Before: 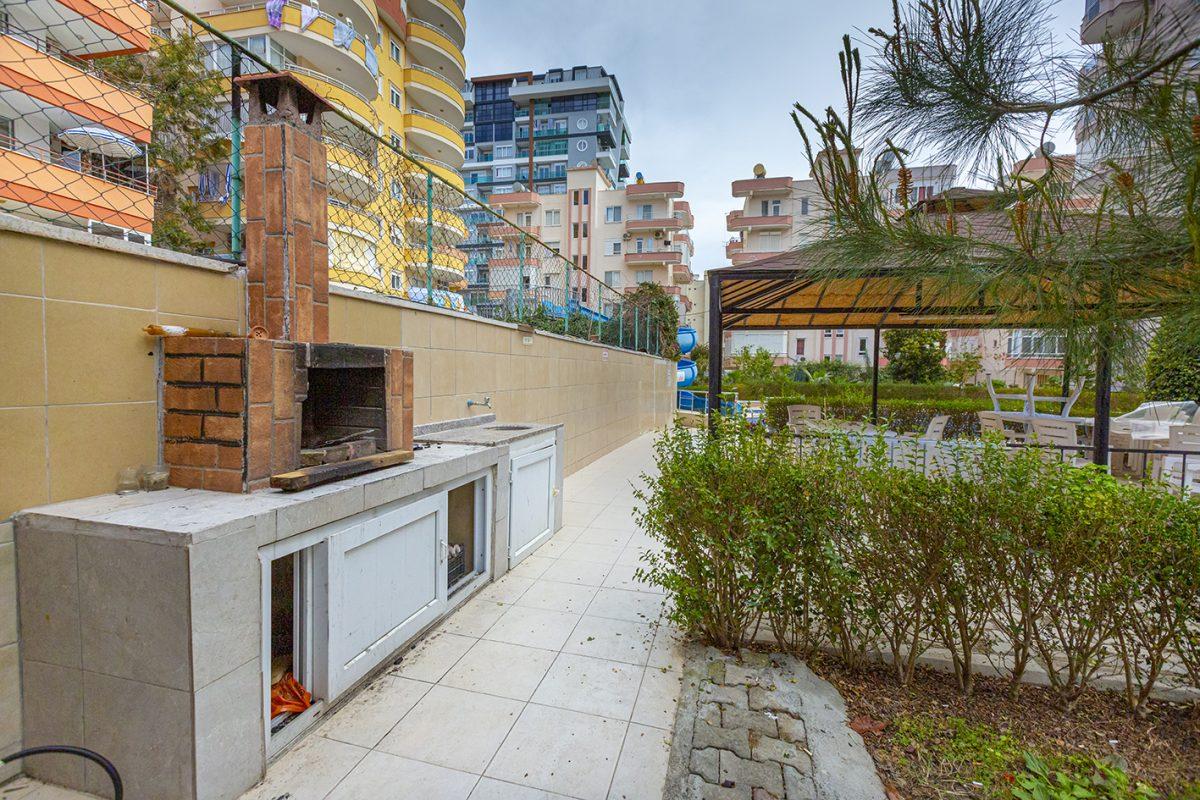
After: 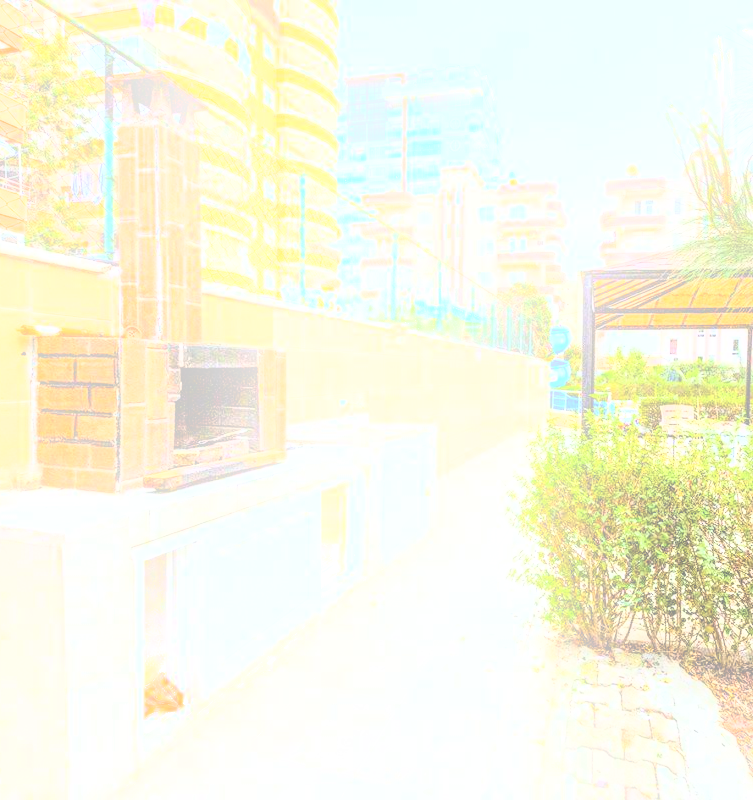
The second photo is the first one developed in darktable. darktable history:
local contrast: detail 130%
exposure: black level correction 0, exposure 1.1 EV, compensate highlight preservation false
rgb curve: curves: ch0 [(0, 0) (0.21, 0.15) (0.24, 0.21) (0.5, 0.75) (0.75, 0.96) (0.89, 0.99) (1, 1)]; ch1 [(0, 0.02) (0.21, 0.13) (0.25, 0.2) (0.5, 0.67) (0.75, 0.9) (0.89, 0.97) (1, 1)]; ch2 [(0, 0.02) (0.21, 0.13) (0.25, 0.2) (0.5, 0.67) (0.75, 0.9) (0.89, 0.97) (1, 1)], compensate middle gray true
crop: left 10.644%, right 26.528%
contrast brightness saturation: contrast 0.1, saturation -0.3
bloom: threshold 82.5%, strength 16.25%
